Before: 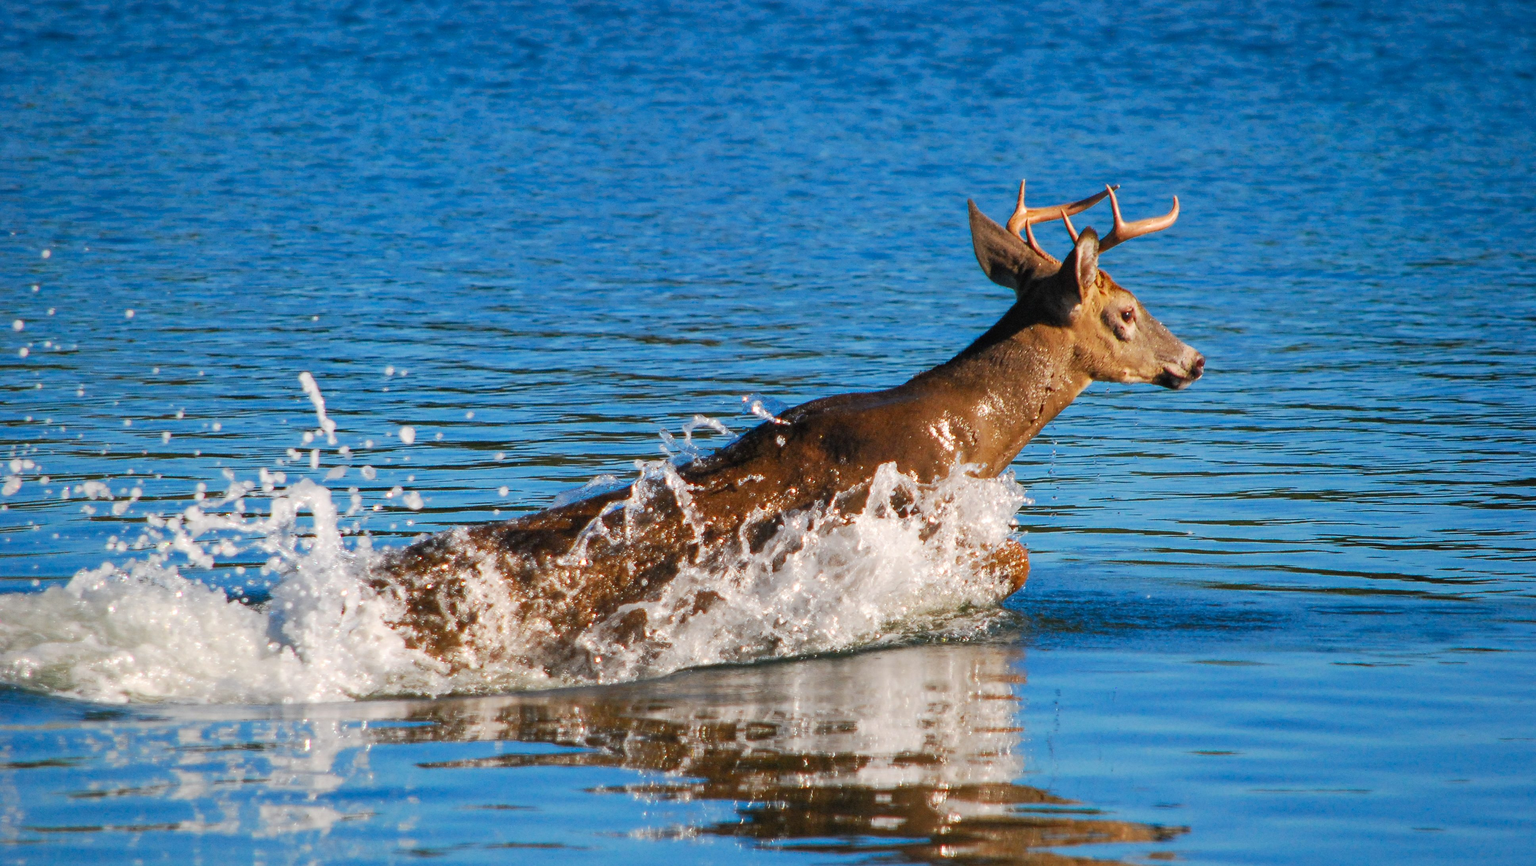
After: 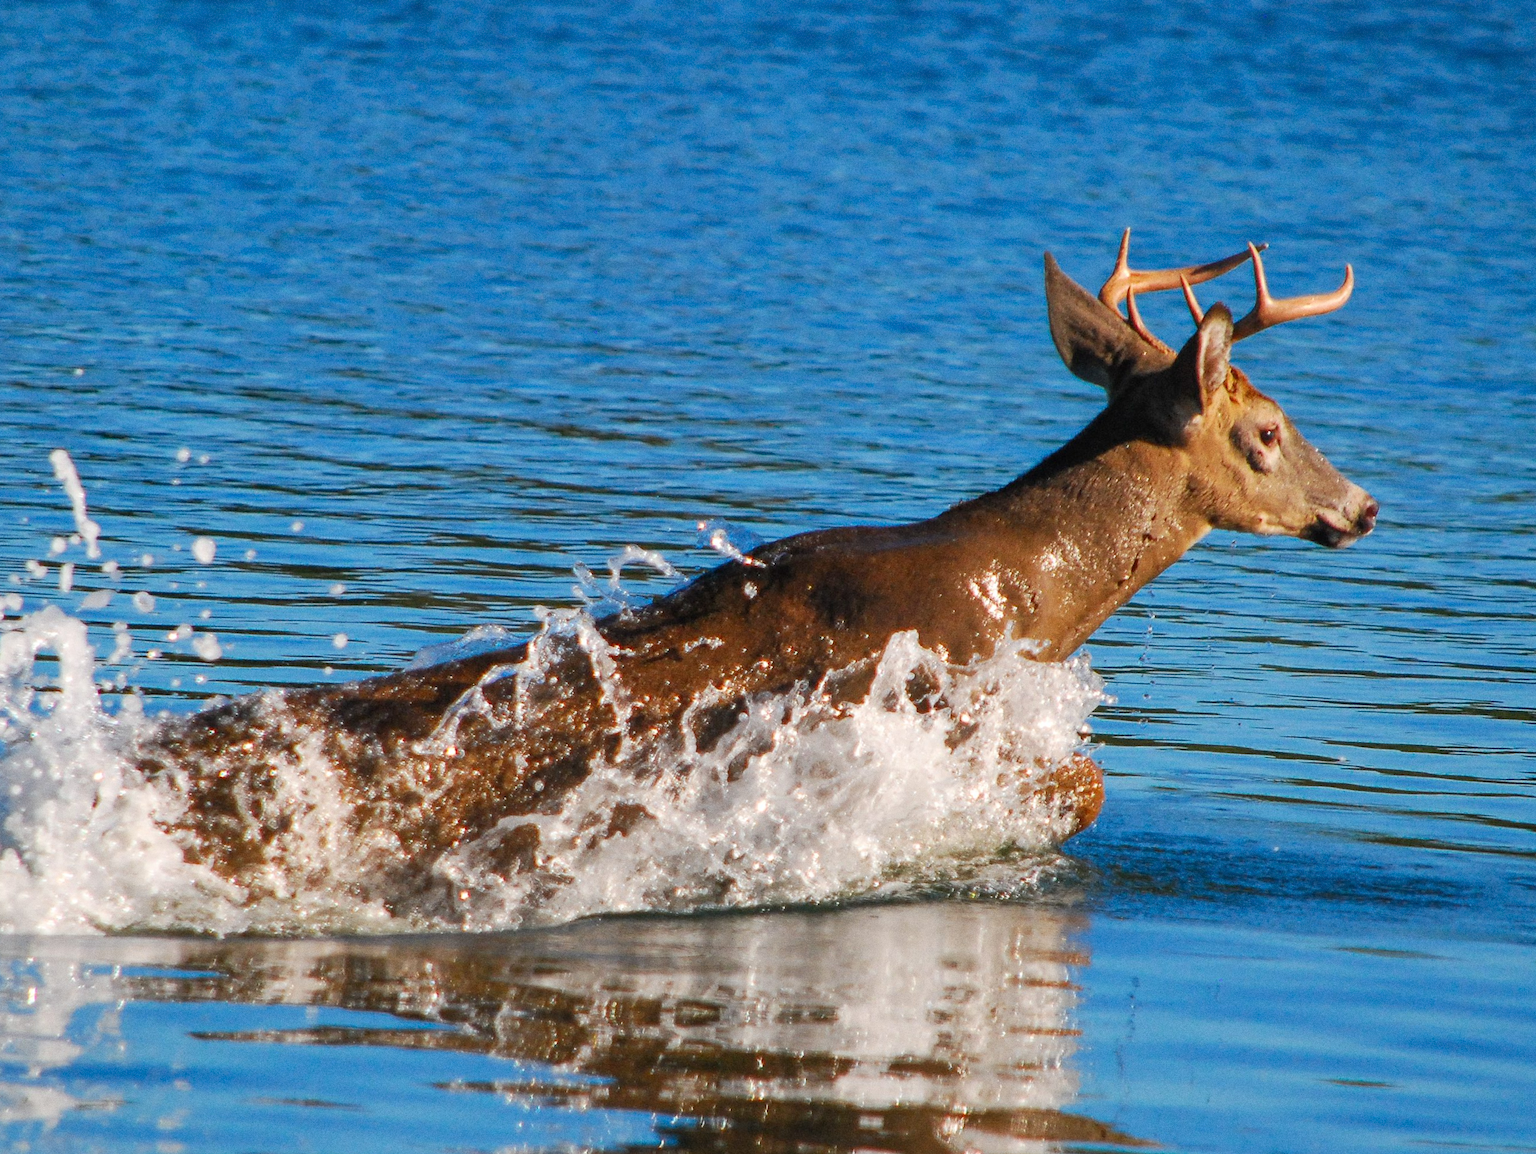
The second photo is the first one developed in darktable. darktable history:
grain: coarseness 0.09 ISO
crop and rotate: angle -3.27°, left 14.277%, top 0.028%, right 10.766%, bottom 0.028%
